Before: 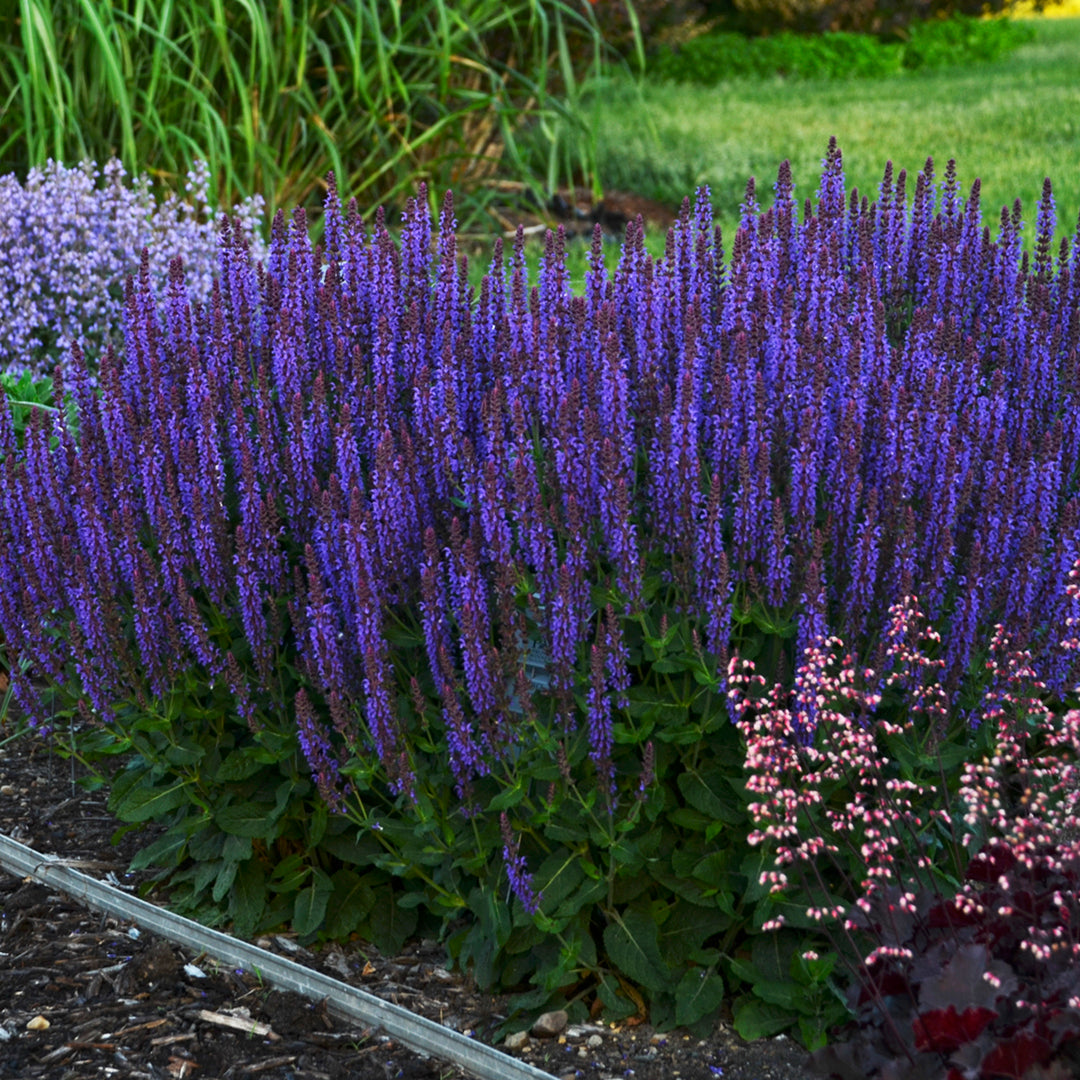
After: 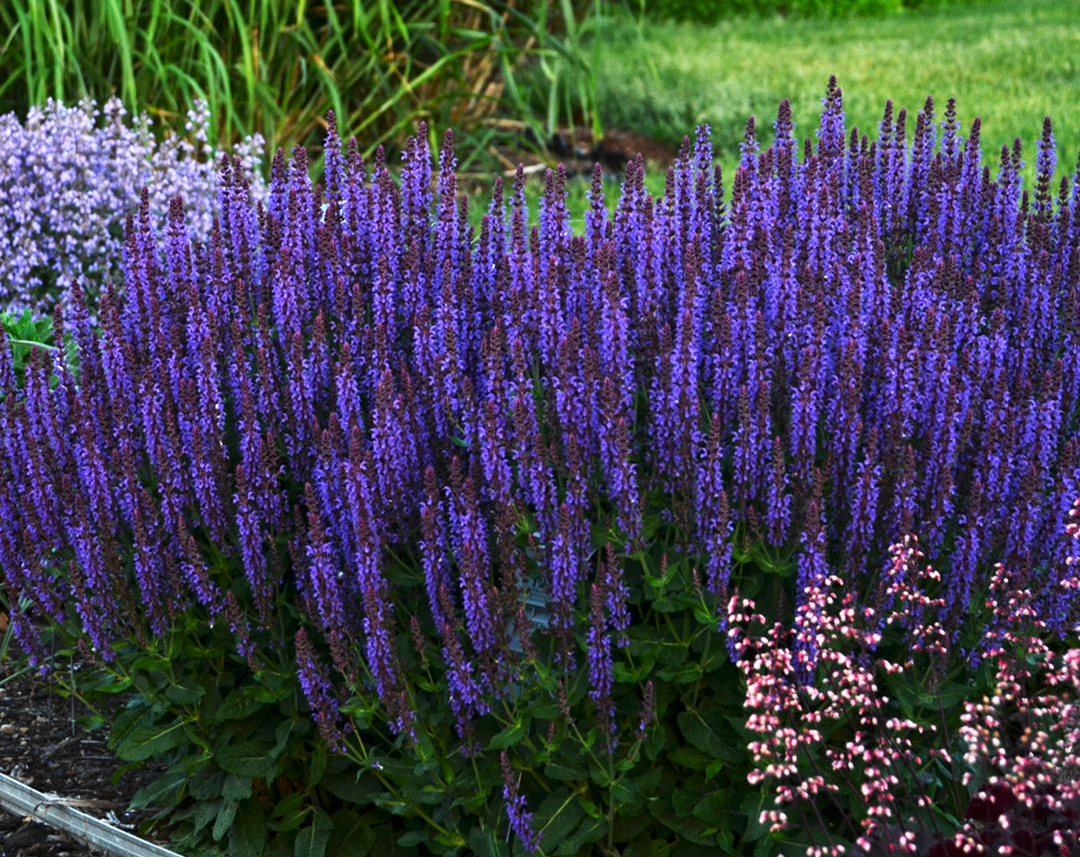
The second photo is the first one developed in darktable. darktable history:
crop and rotate: top 5.658%, bottom 14.959%
tone equalizer: -8 EV -0.409 EV, -7 EV -0.4 EV, -6 EV -0.354 EV, -5 EV -0.186 EV, -3 EV 0.197 EV, -2 EV 0.304 EV, -1 EV 0.406 EV, +0 EV 0.4 EV, edges refinement/feathering 500, mask exposure compensation -1.24 EV, preserve details no
